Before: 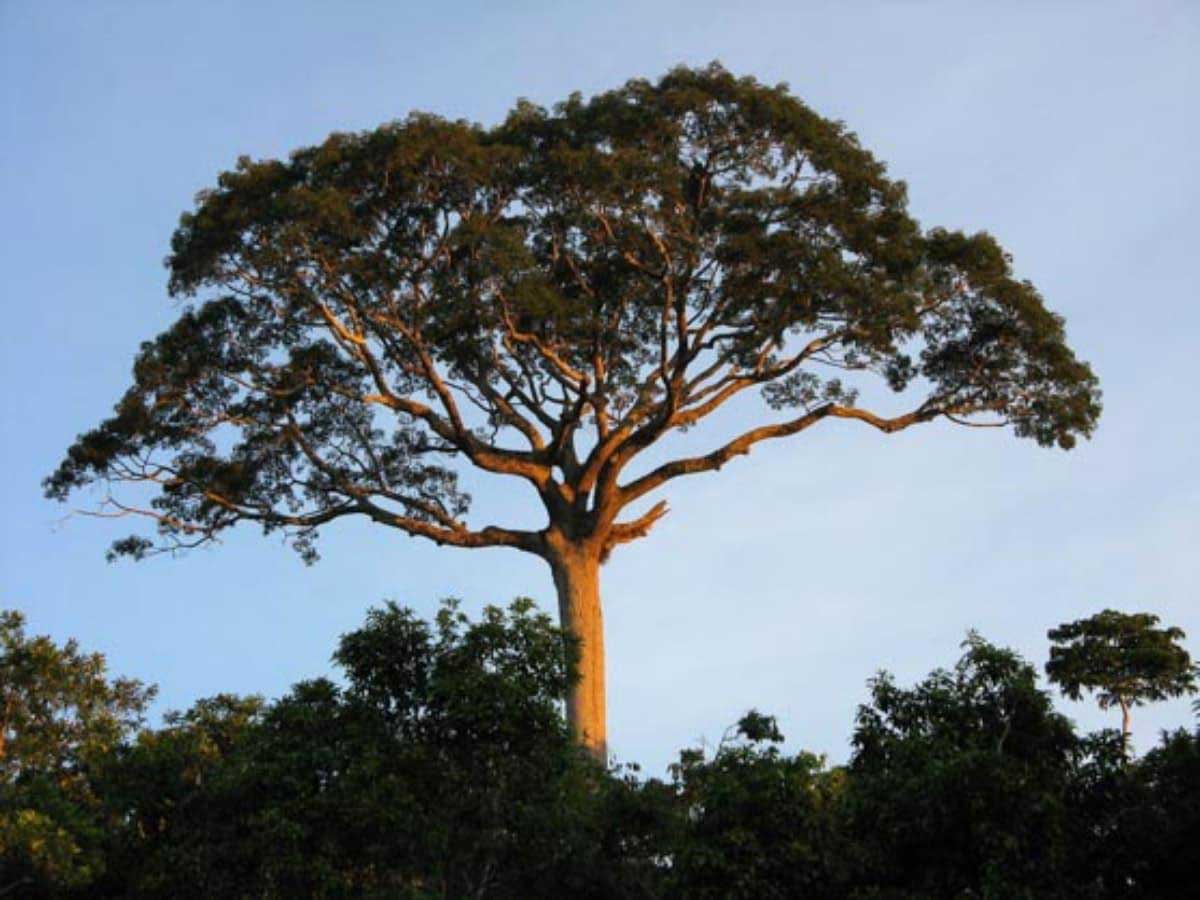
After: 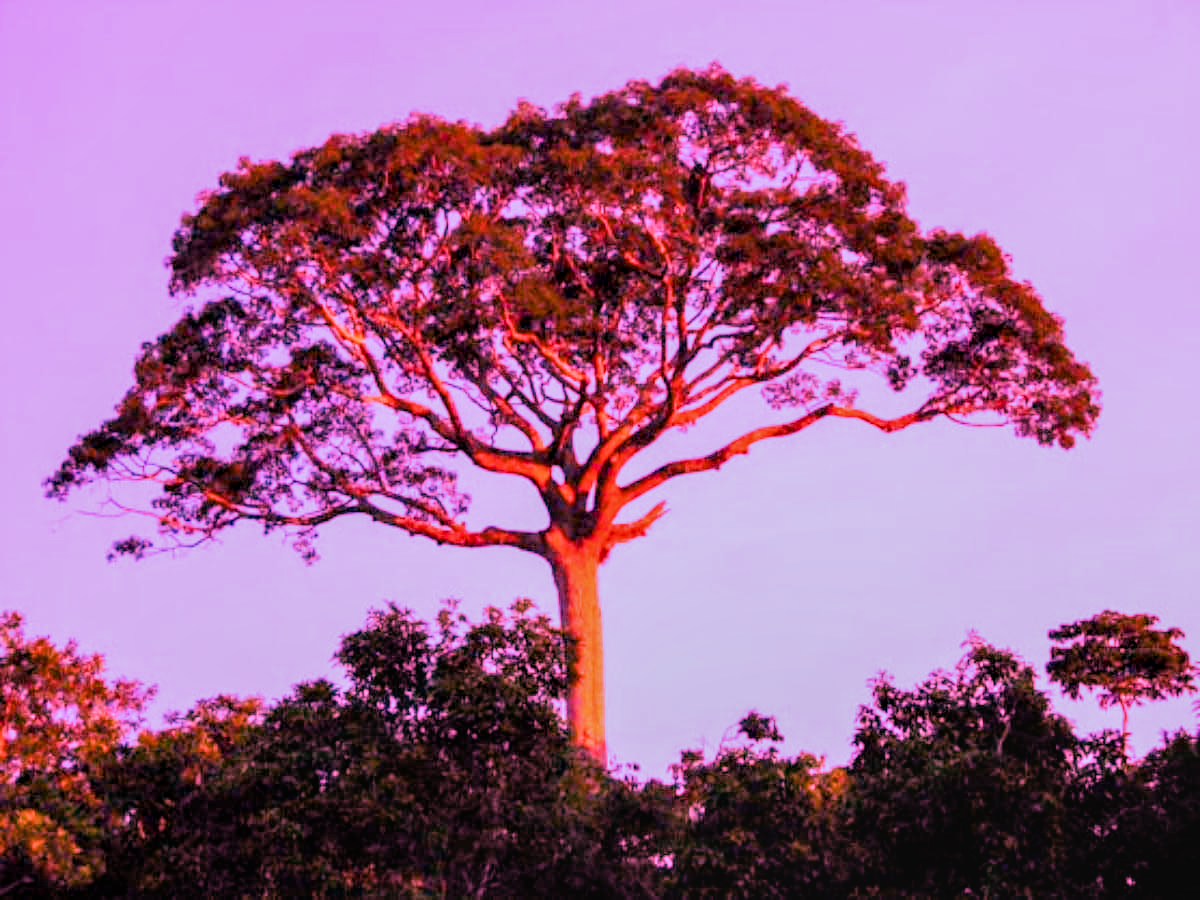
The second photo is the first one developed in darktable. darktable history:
white balance: red 2.229, blue 1.46
color calibration "scene-referred default": x 0.37, y 0.382, temperature 4313.32 K
filmic rgb "scene-referred default": black relative exposure -7.65 EV, white relative exposure 4.56 EV, hardness 3.61
local contrast: on, module defaults
raw chromatic aberrations: on, module defaults
color balance rgb: perceptual saturation grading › global saturation 25%, global vibrance 20%
exposure: black level correction 0.001, exposure 0.5 EV, compensate exposure bias true, compensate highlight preservation false
highlight reconstruction: method reconstruct color, iterations 1, diameter of reconstruction 64 px
hot pixels: on, module defaults
lens correction: scale 1.01, crop 1, focal 85, aperture 2.8, distance 10.02, camera "Canon EOS RP", lens "Canon RF 85mm F2 MACRO IS STM"
tone equalizer "mask blending: all purposes": on, module defaults
raw denoise: x [[0, 0.25, 0.5, 0.75, 1] ×4]
